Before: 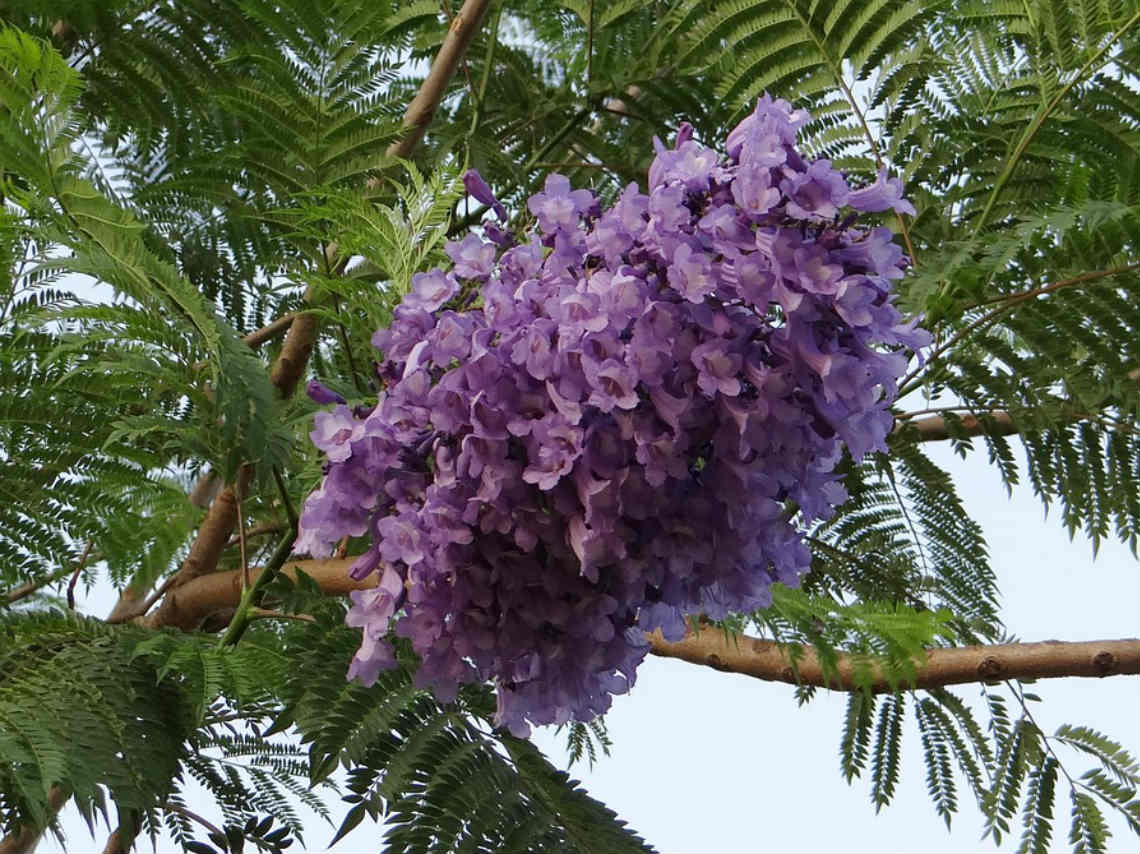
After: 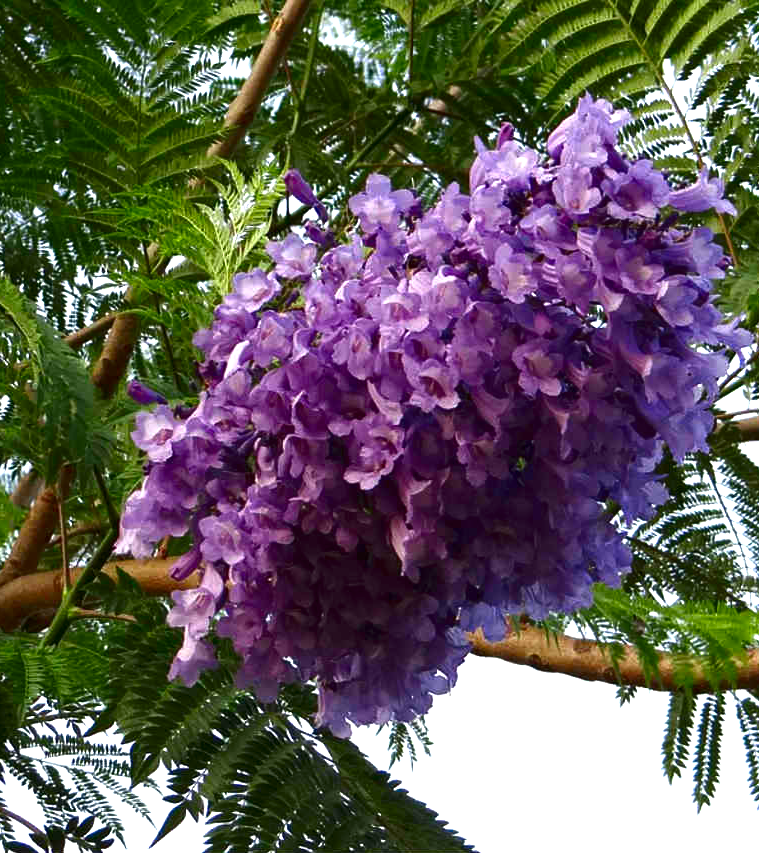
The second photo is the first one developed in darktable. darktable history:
crop and rotate: left 15.754%, right 17.579%
exposure: exposure 0.943 EV, compensate highlight preservation false
contrast brightness saturation: brightness -0.25, saturation 0.2
